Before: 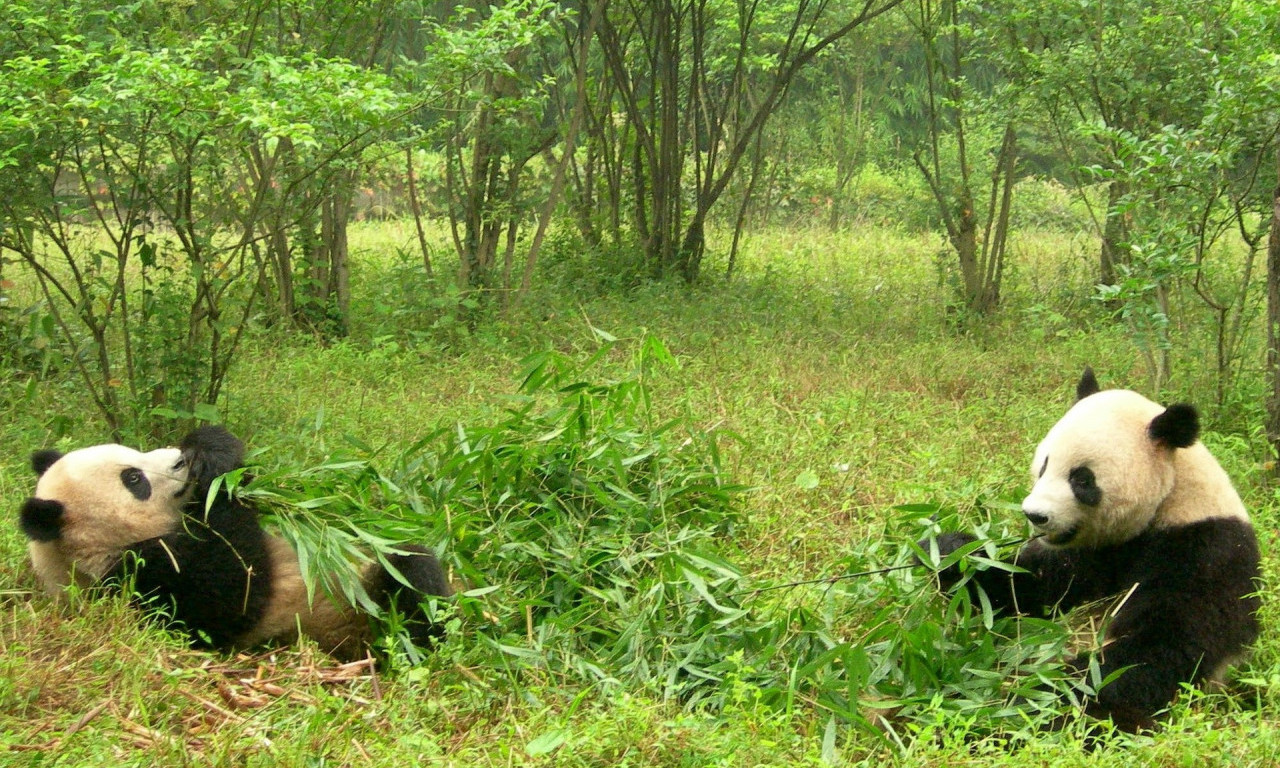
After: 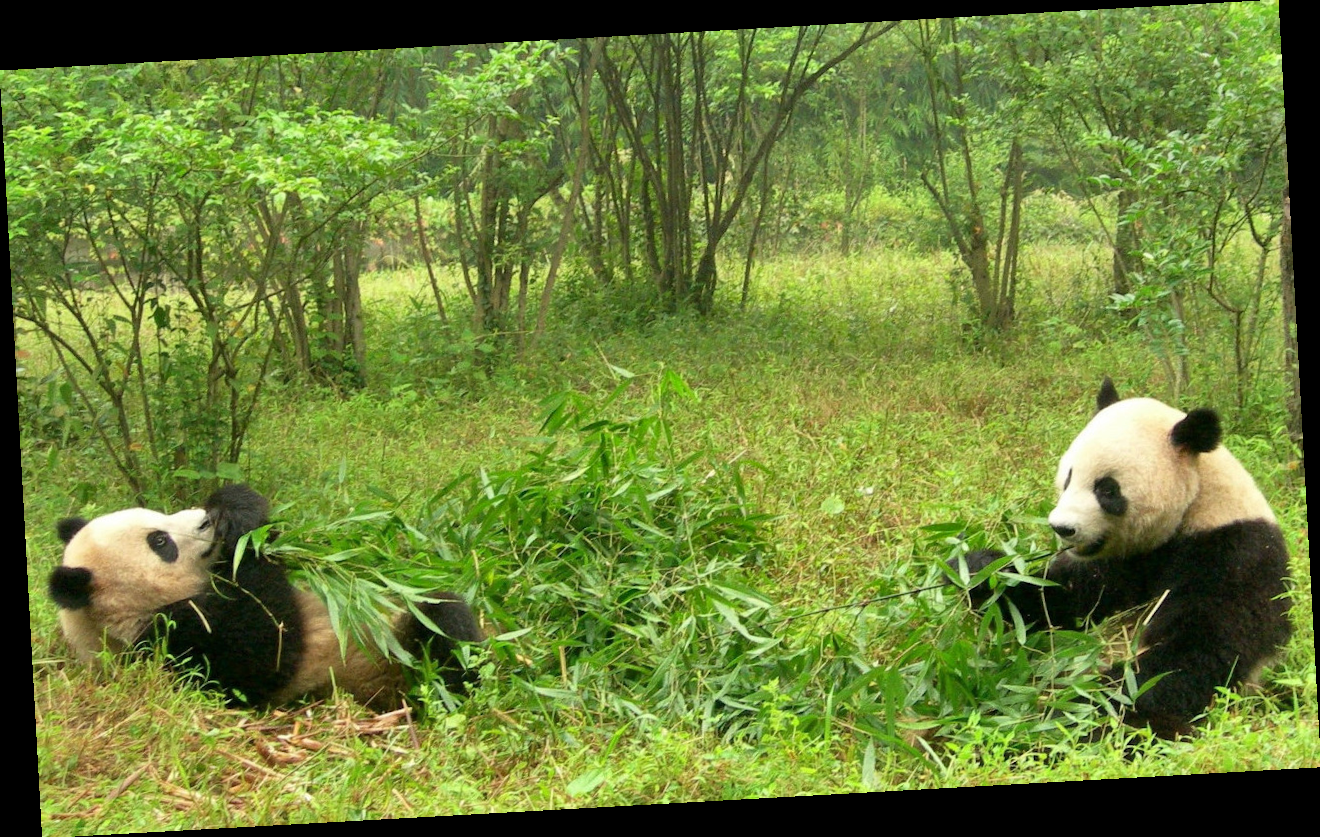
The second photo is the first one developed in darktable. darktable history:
shadows and highlights: shadows 40, highlights -54, highlights color adjustment 46%, low approximation 0.01, soften with gaussian
rotate and perspective: rotation -3.18°, automatic cropping off
